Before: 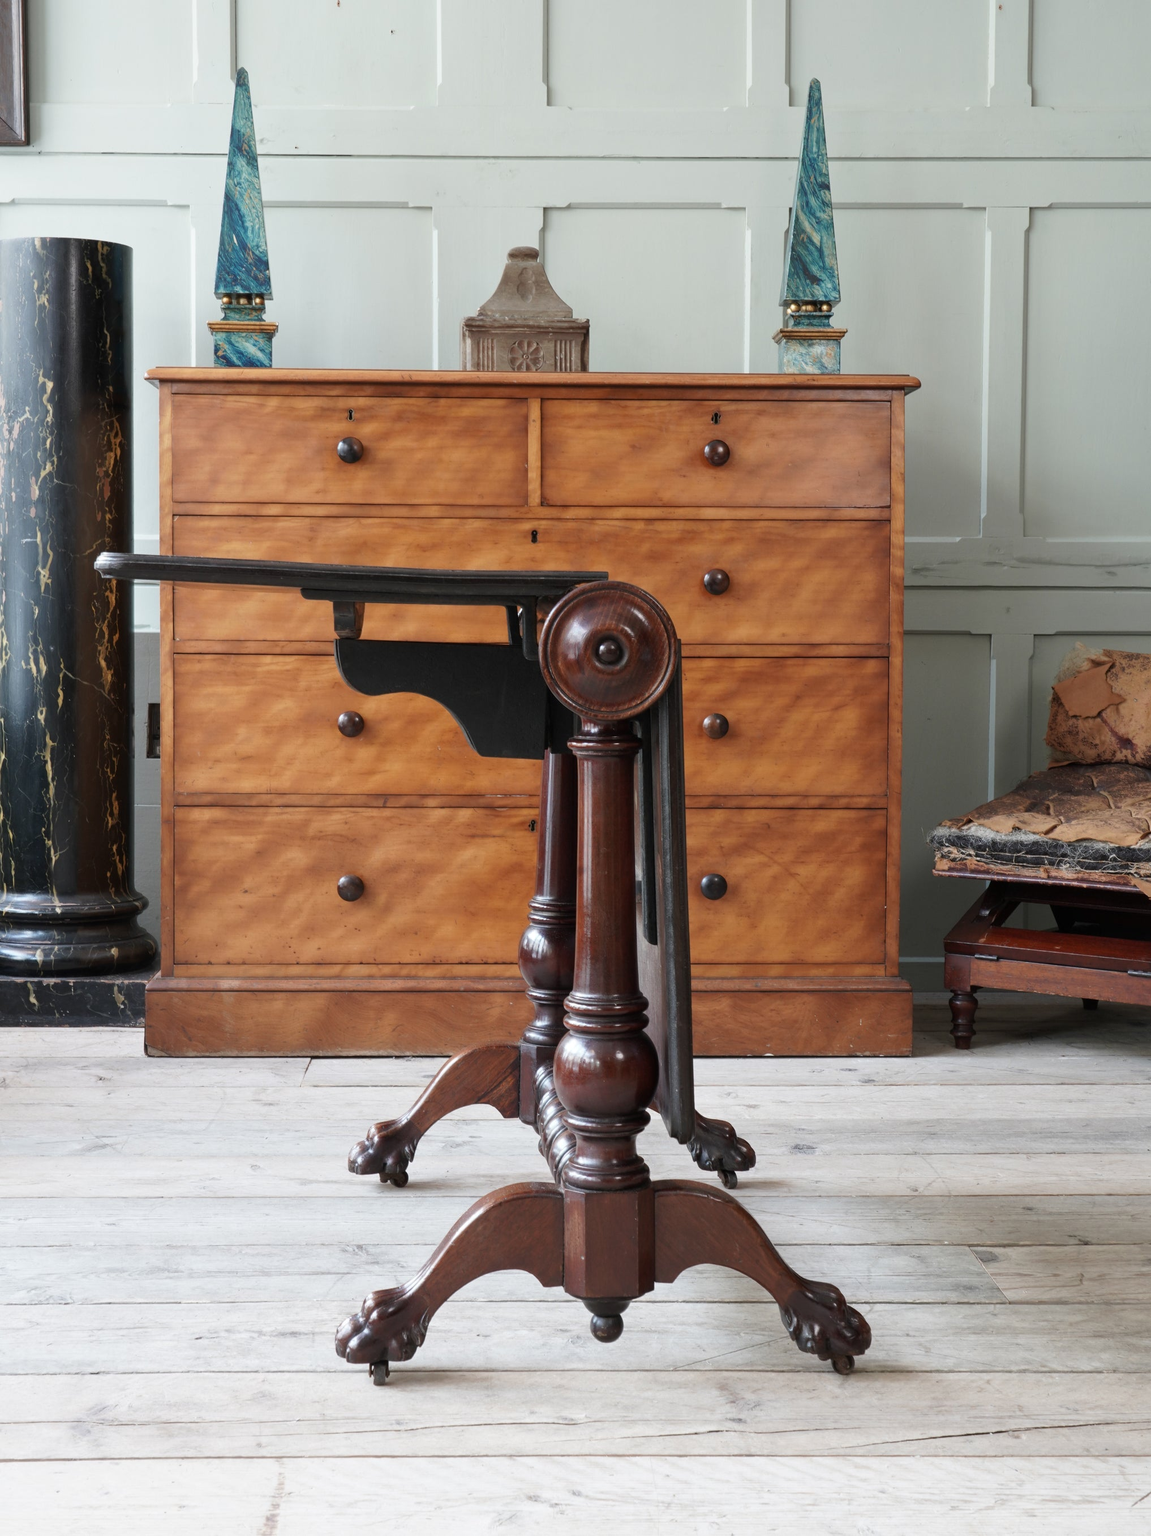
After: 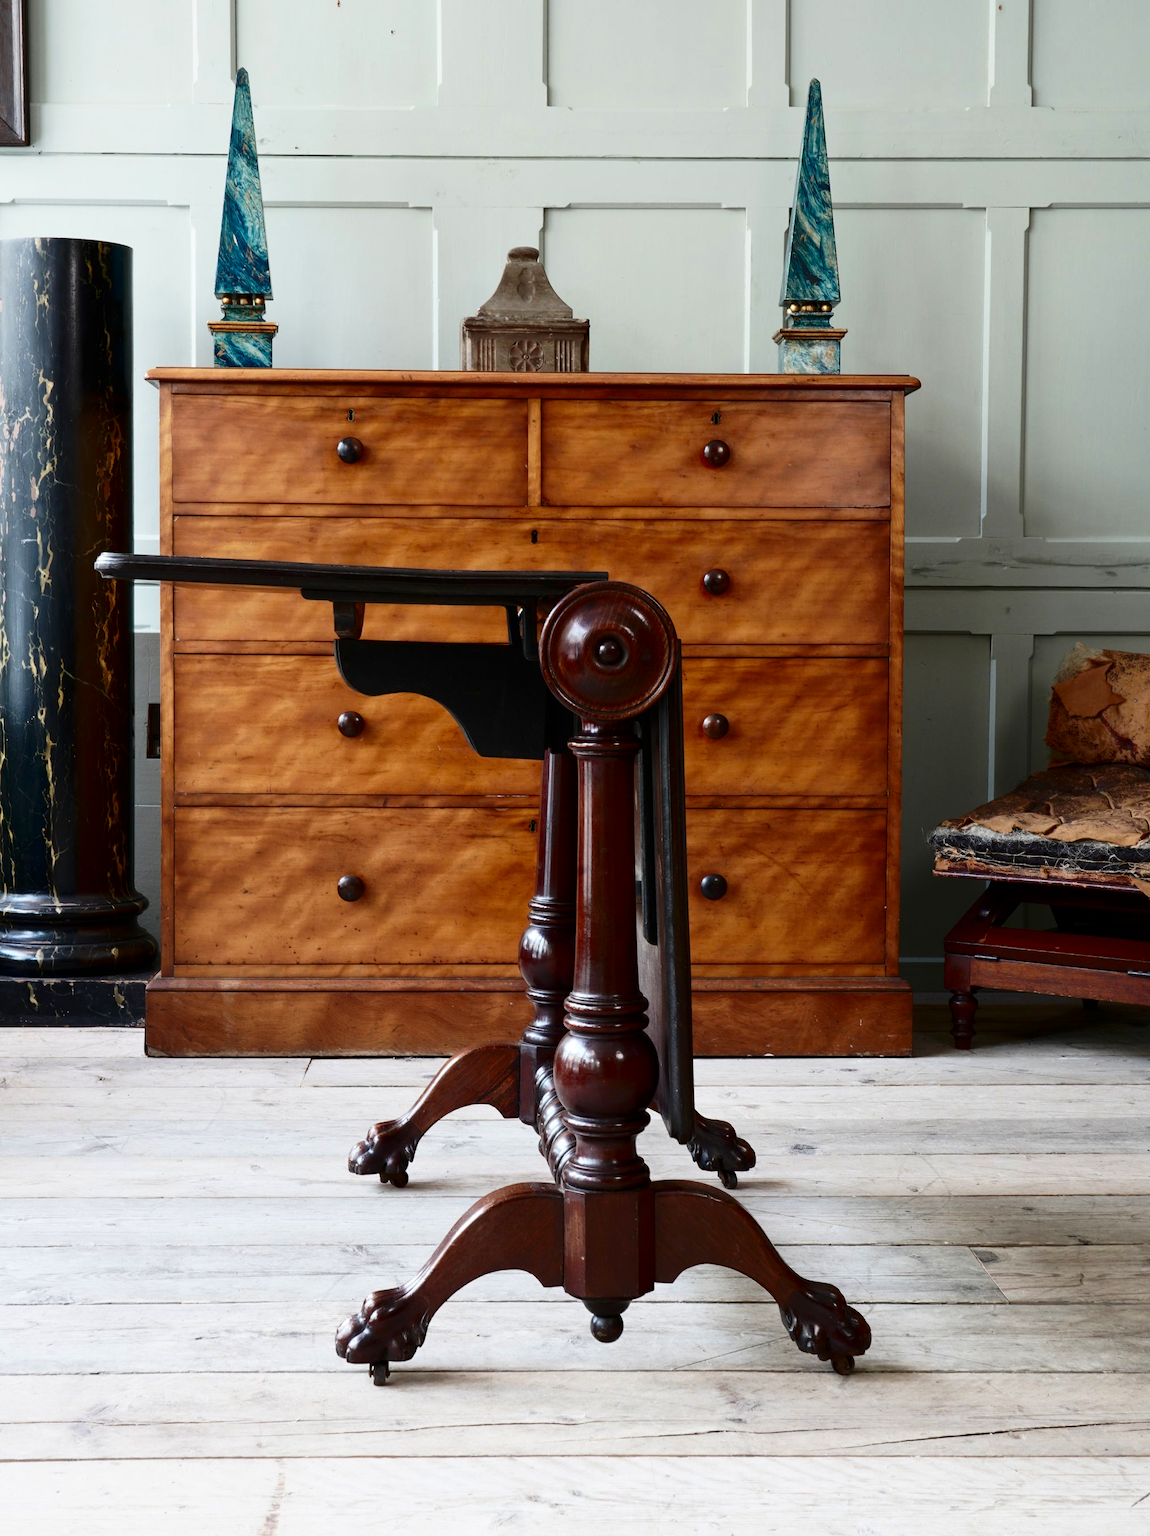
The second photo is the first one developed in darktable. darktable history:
contrast brightness saturation: contrast 0.22, brightness -0.19, saturation 0.24
tone equalizer: -8 EV -0.55 EV
white balance: red 1, blue 1
